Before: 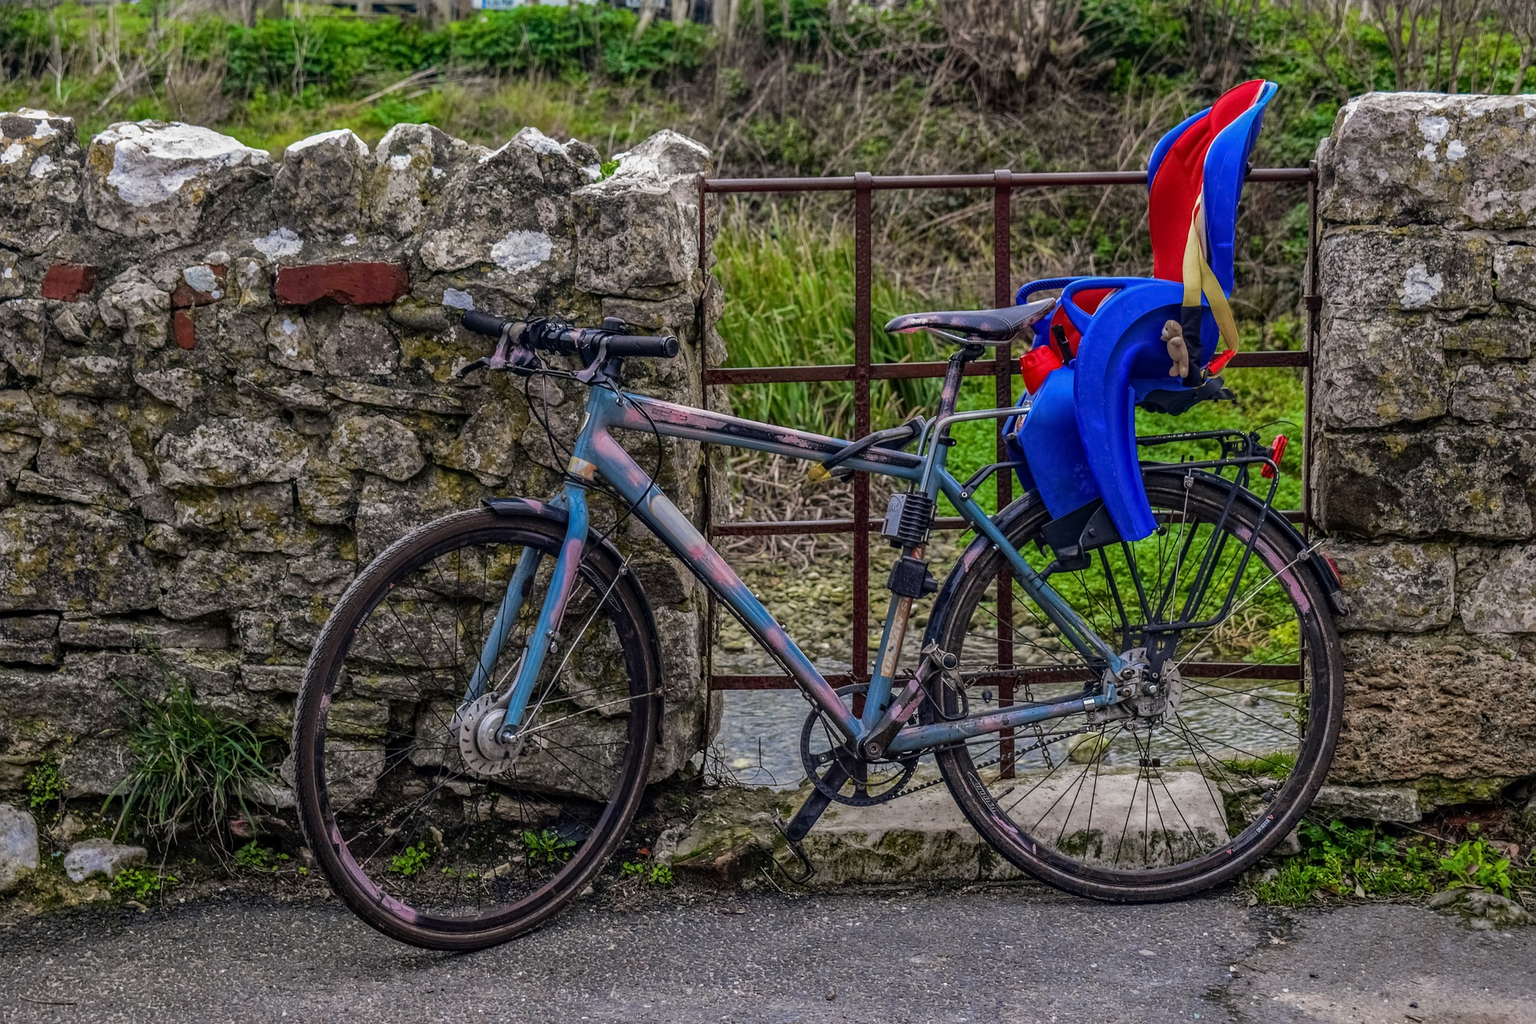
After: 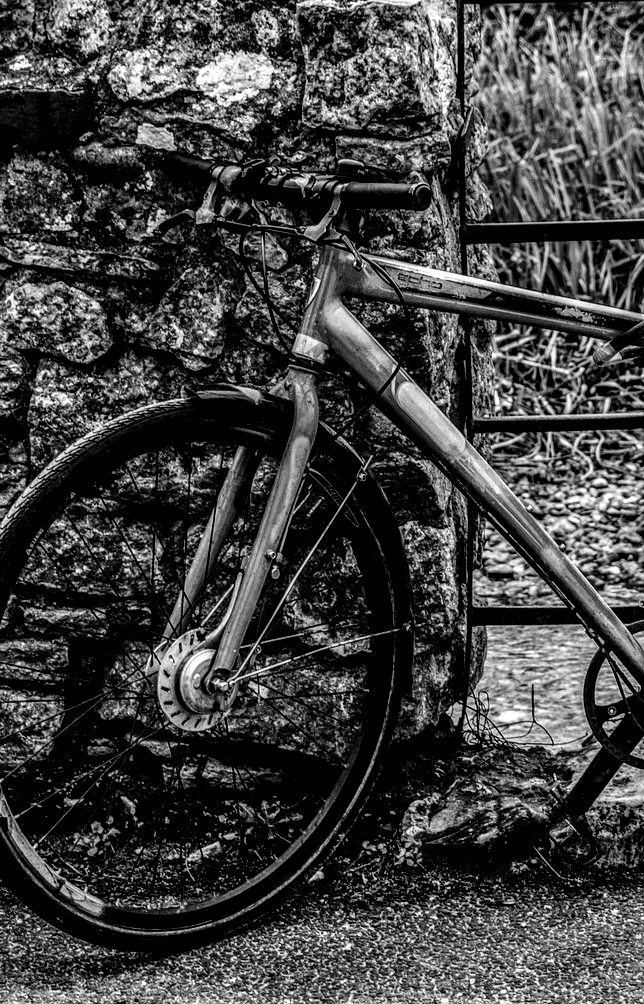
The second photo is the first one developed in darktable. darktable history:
crop and rotate: left 21.77%, top 18.528%, right 44.676%, bottom 2.997%
contrast brightness saturation: contrast 0.26, brightness 0.02, saturation 0.87
fill light: exposure -2 EV, width 8.6
monochrome: on, module defaults
color balance: mode lift, gamma, gain (sRGB), lift [1, 1, 1.022, 1.026]
color correction: highlights a* -10.77, highlights b* 9.8, saturation 1.72
local contrast: highlights 19%, detail 186%
